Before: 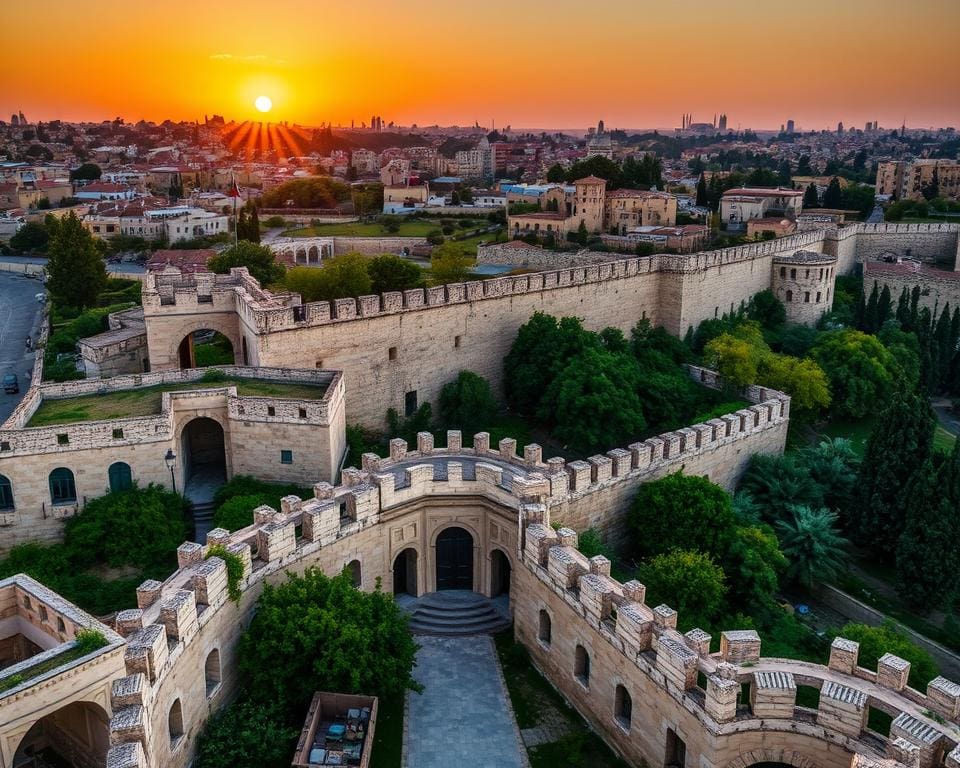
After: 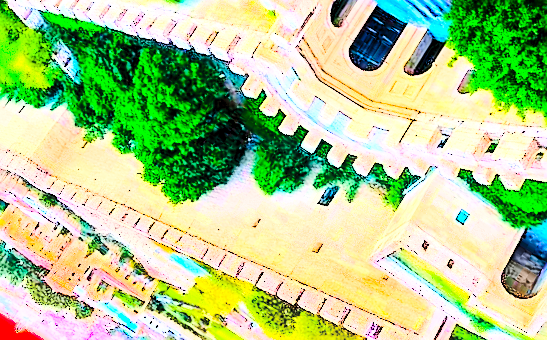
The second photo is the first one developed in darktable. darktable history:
exposure: black level correction 0.002, exposure 1.994 EV, compensate highlight preservation false
color balance rgb: shadows lift › chroma 4.123%, shadows lift › hue 254.9°, linear chroma grading › global chroma 24.666%, perceptual saturation grading › global saturation 20%, perceptual saturation grading › highlights -13.912%, perceptual saturation grading › shadows 50.031%
contrast brightness saturation: contrast 0.196, brightness 0.203, saturation 0.806
sharpen: on, module defaults
crop and rotate: angle 147.56°, left 9.098%, top 15.684%, right 4.486%, bottom 17.16%
base curve: curves: ch0 [(0, 0) (0.012, 0.01) (0.073, 0.168) (0.31, 0.711) (0.645, 0.957) (1, 1)], preserve colors average RGB
shadows and highlights: shadows -21.15, highlights 99.48, soften with gaussian
